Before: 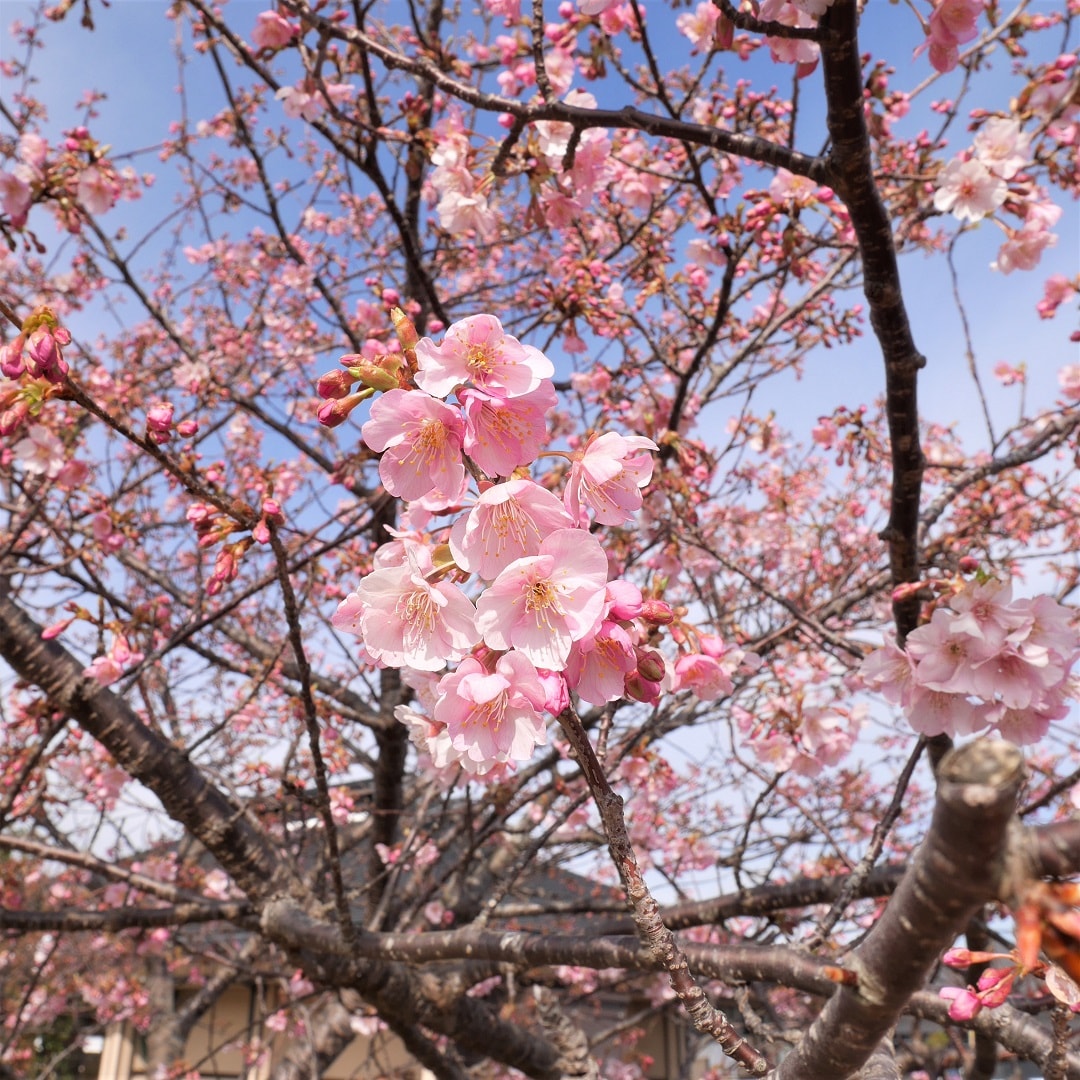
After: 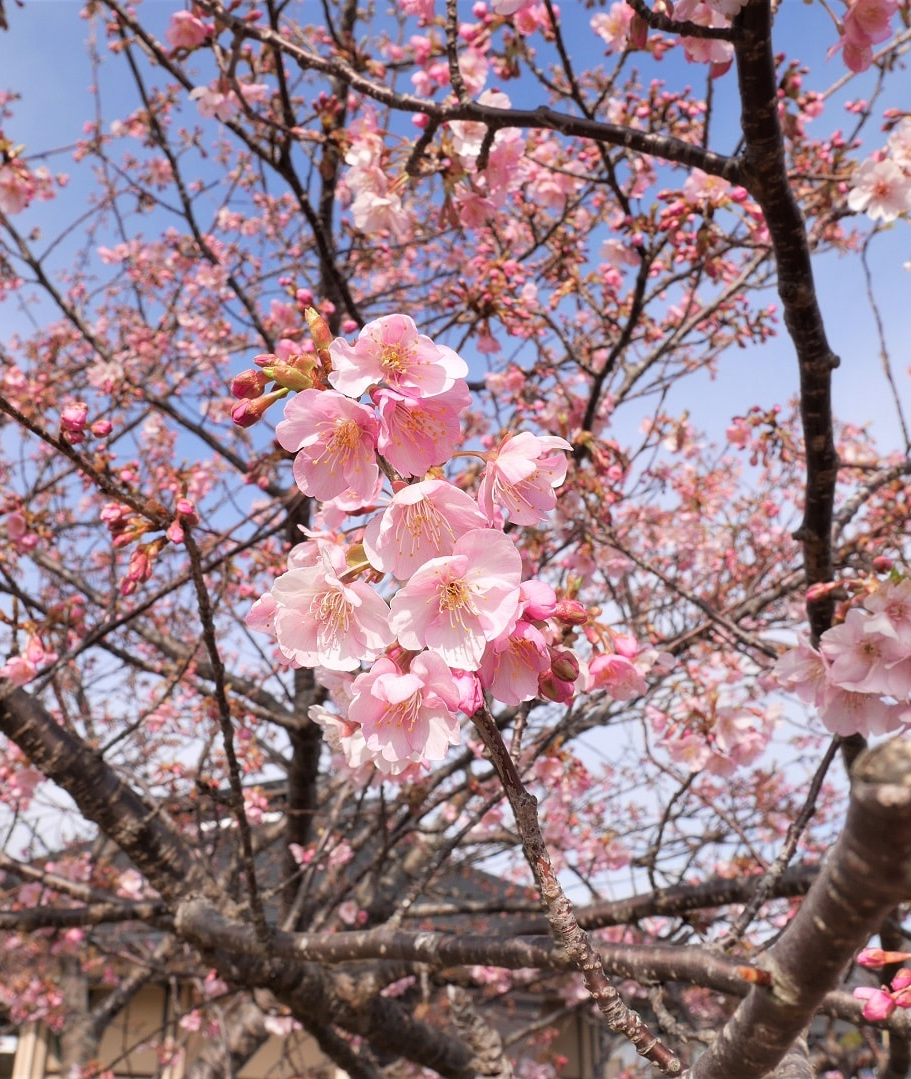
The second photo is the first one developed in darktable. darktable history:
crop: left 8.035%, right 7.527%
